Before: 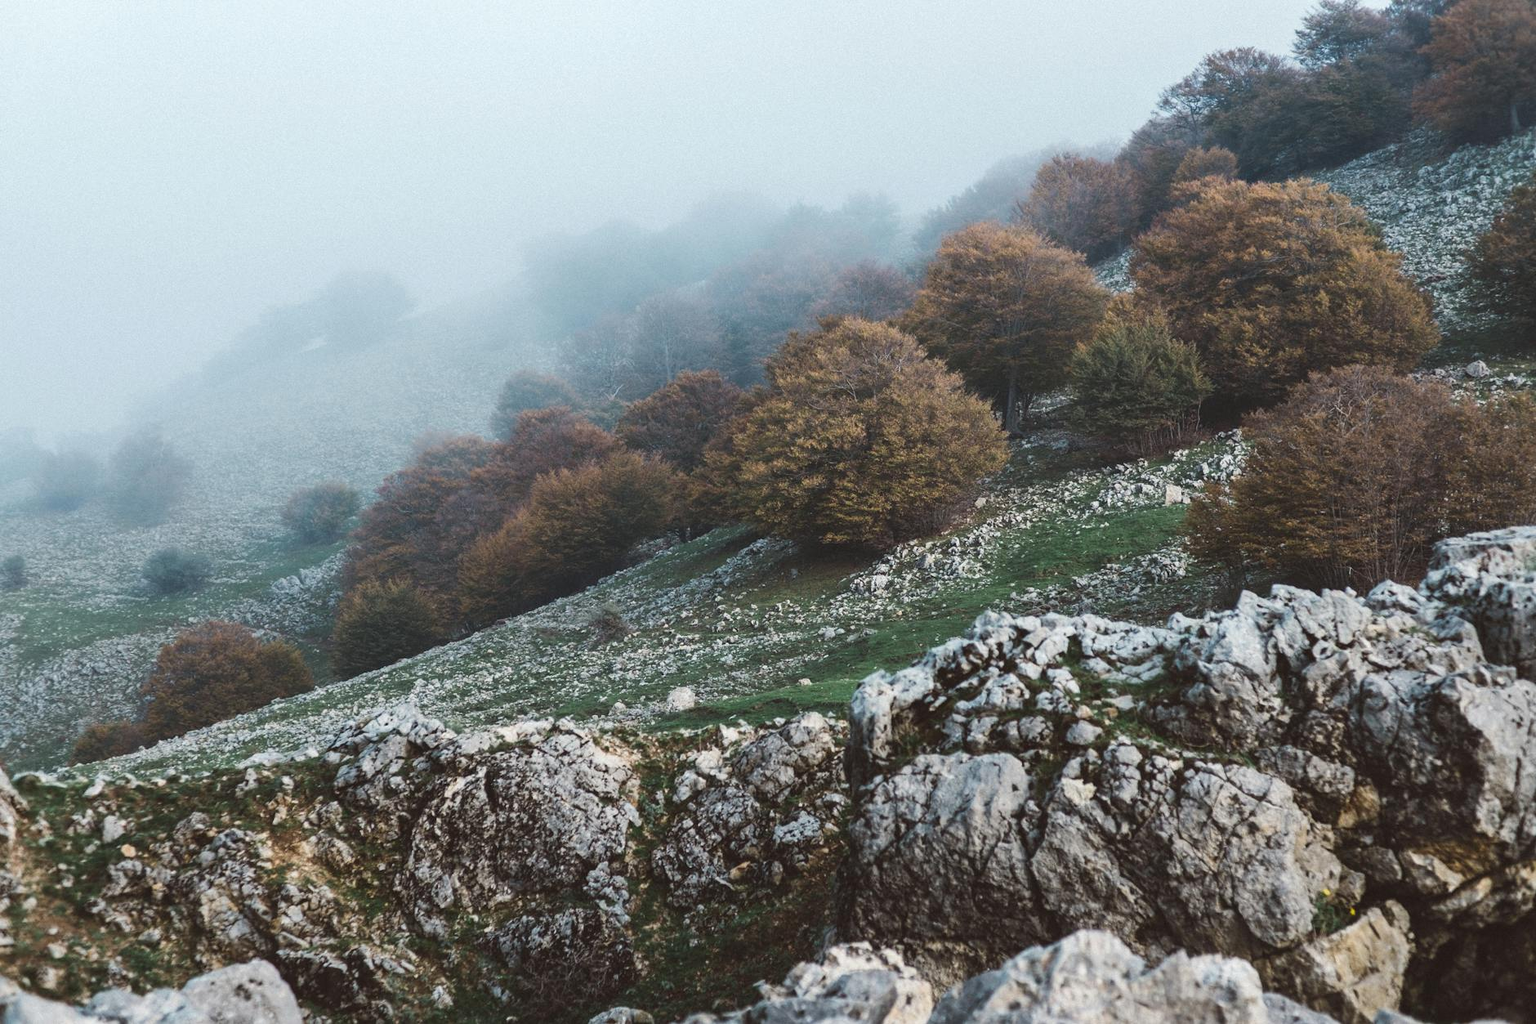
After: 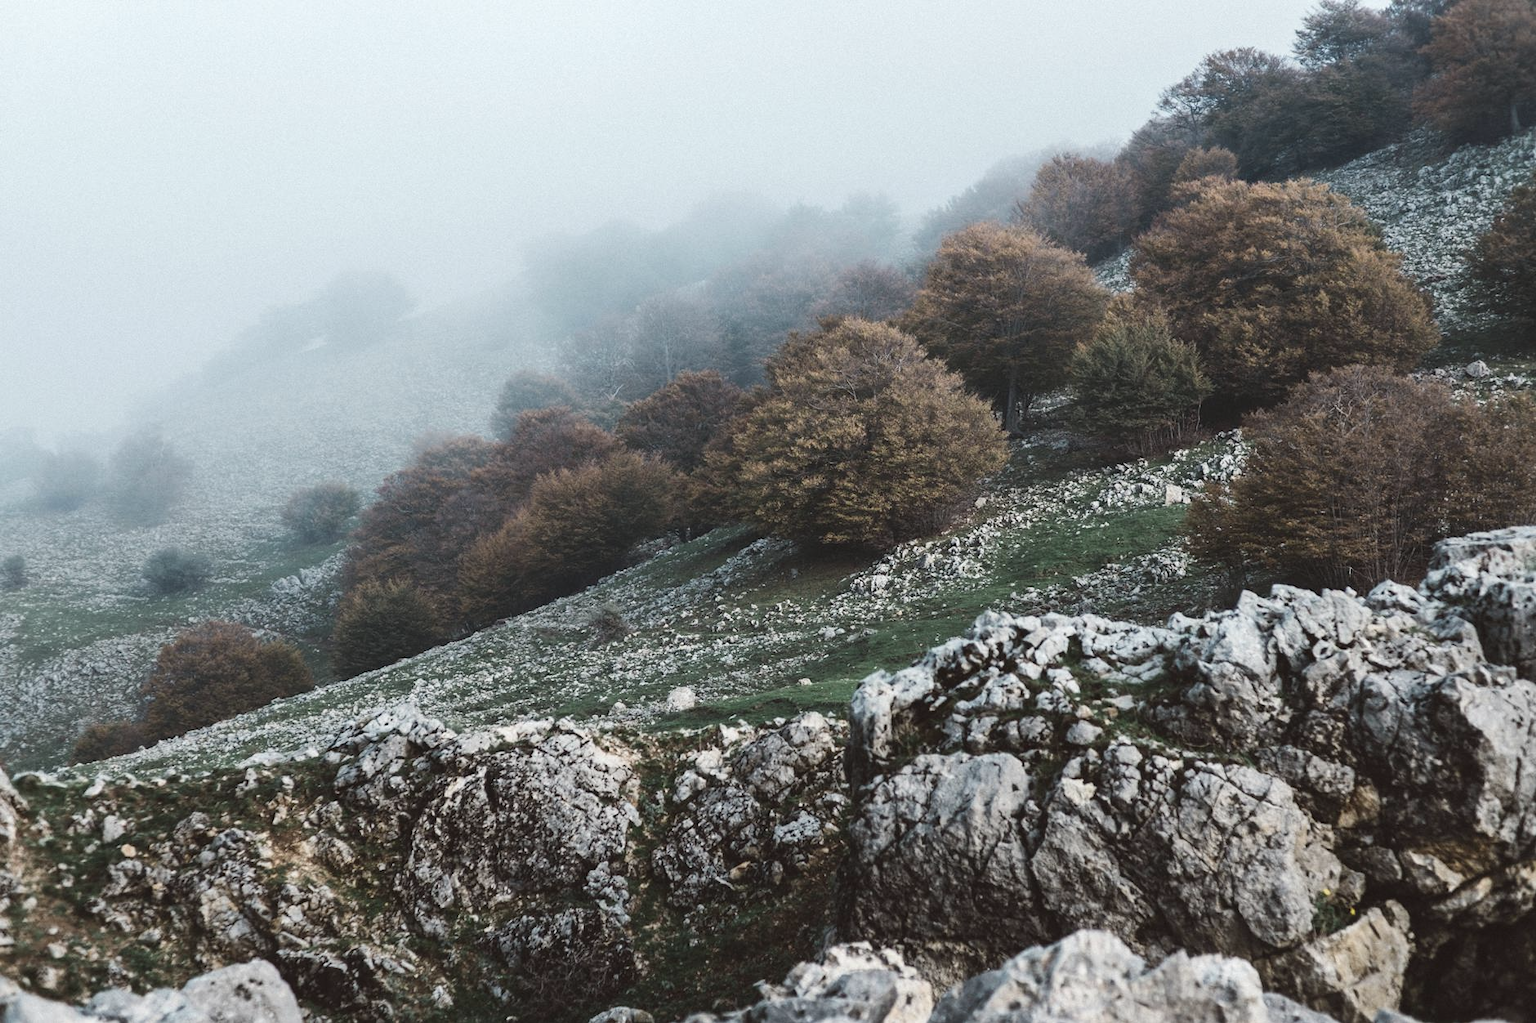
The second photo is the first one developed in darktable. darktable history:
tone equalizer: on, module defaults
contrast brightness saturation: contrast 0.105, saturation -0.293
